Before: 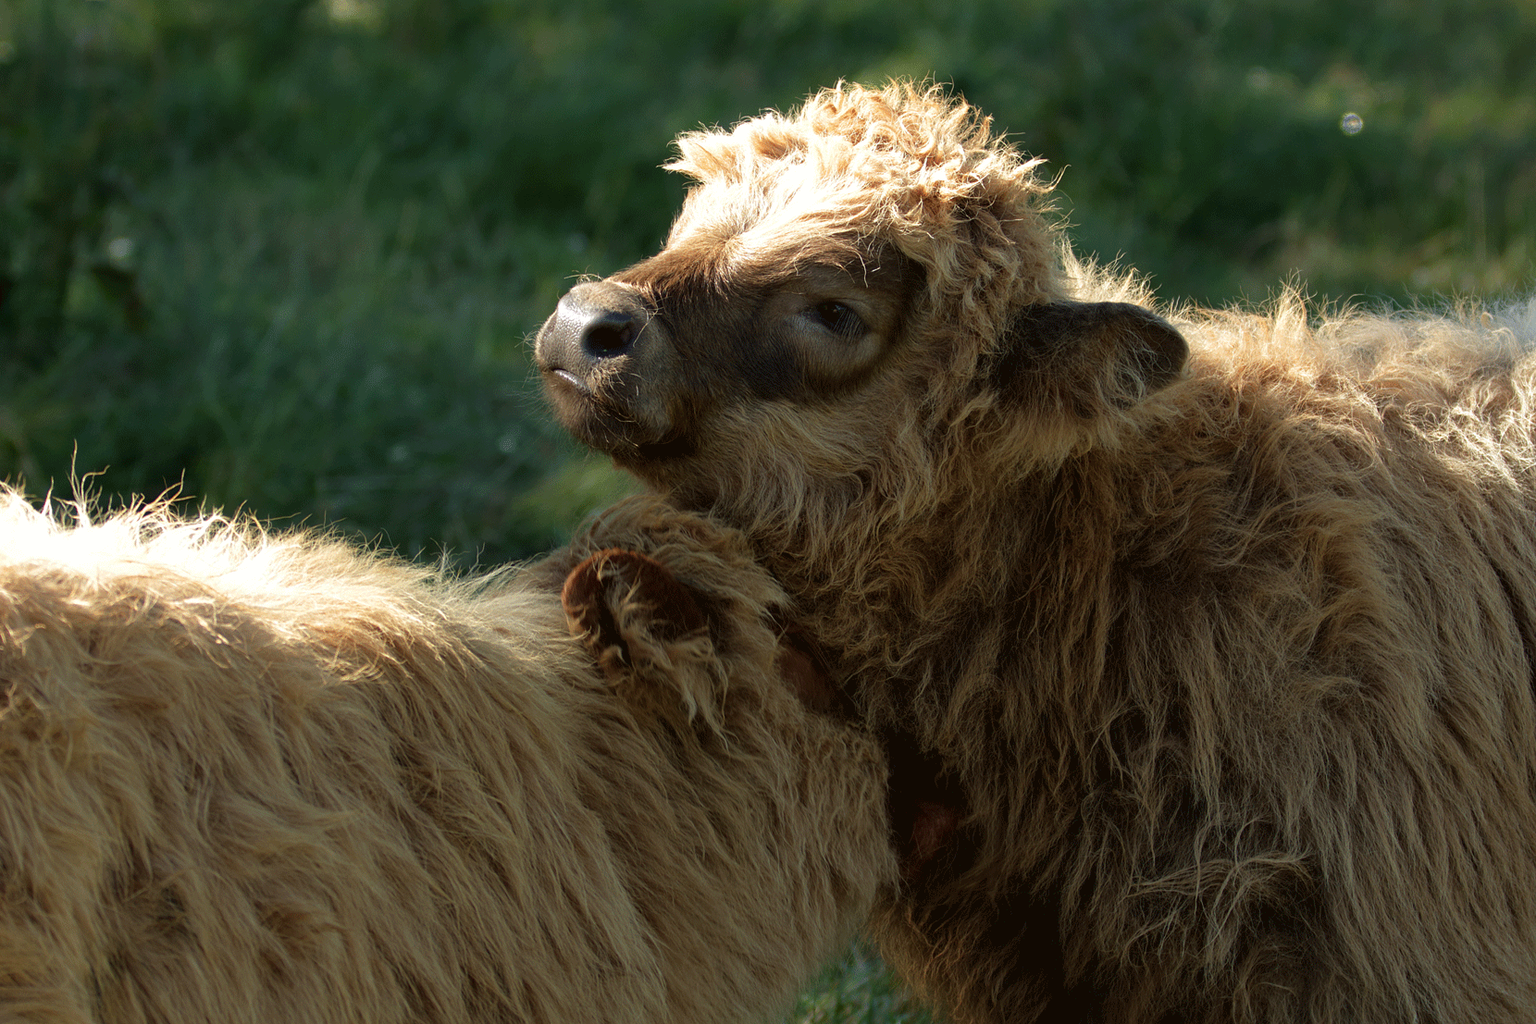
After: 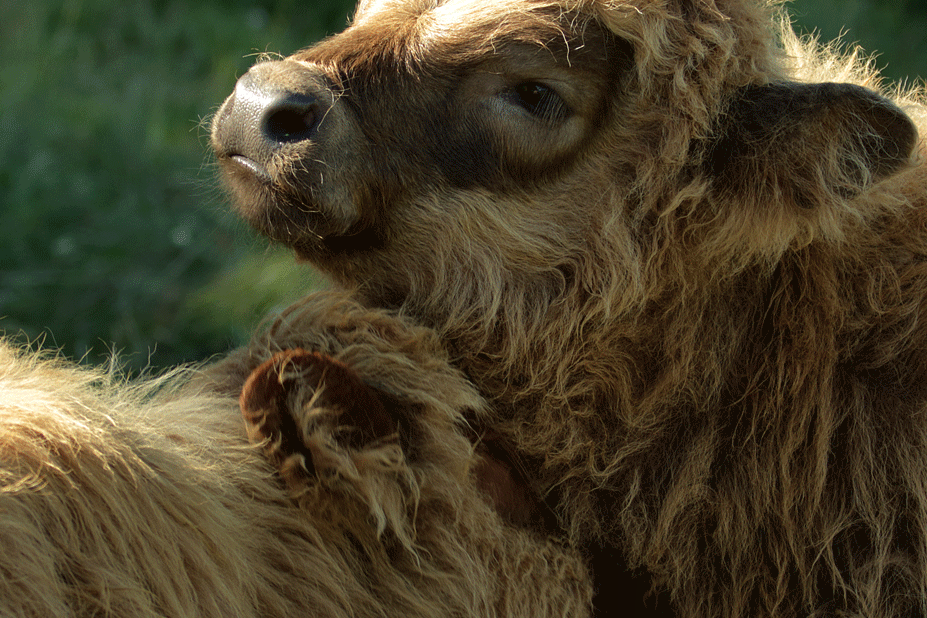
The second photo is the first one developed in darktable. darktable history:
crop and rotate: left 22.13%, top 22.054%, right 22.026%, bottom 22.102%
shadows and highlights: shadows 35, highlights -35, soften with gaussian
rgb curve: curves: ch2 [(0, 0) (0.567, 0.512) (1, 1)], mode RGB, independent channels
